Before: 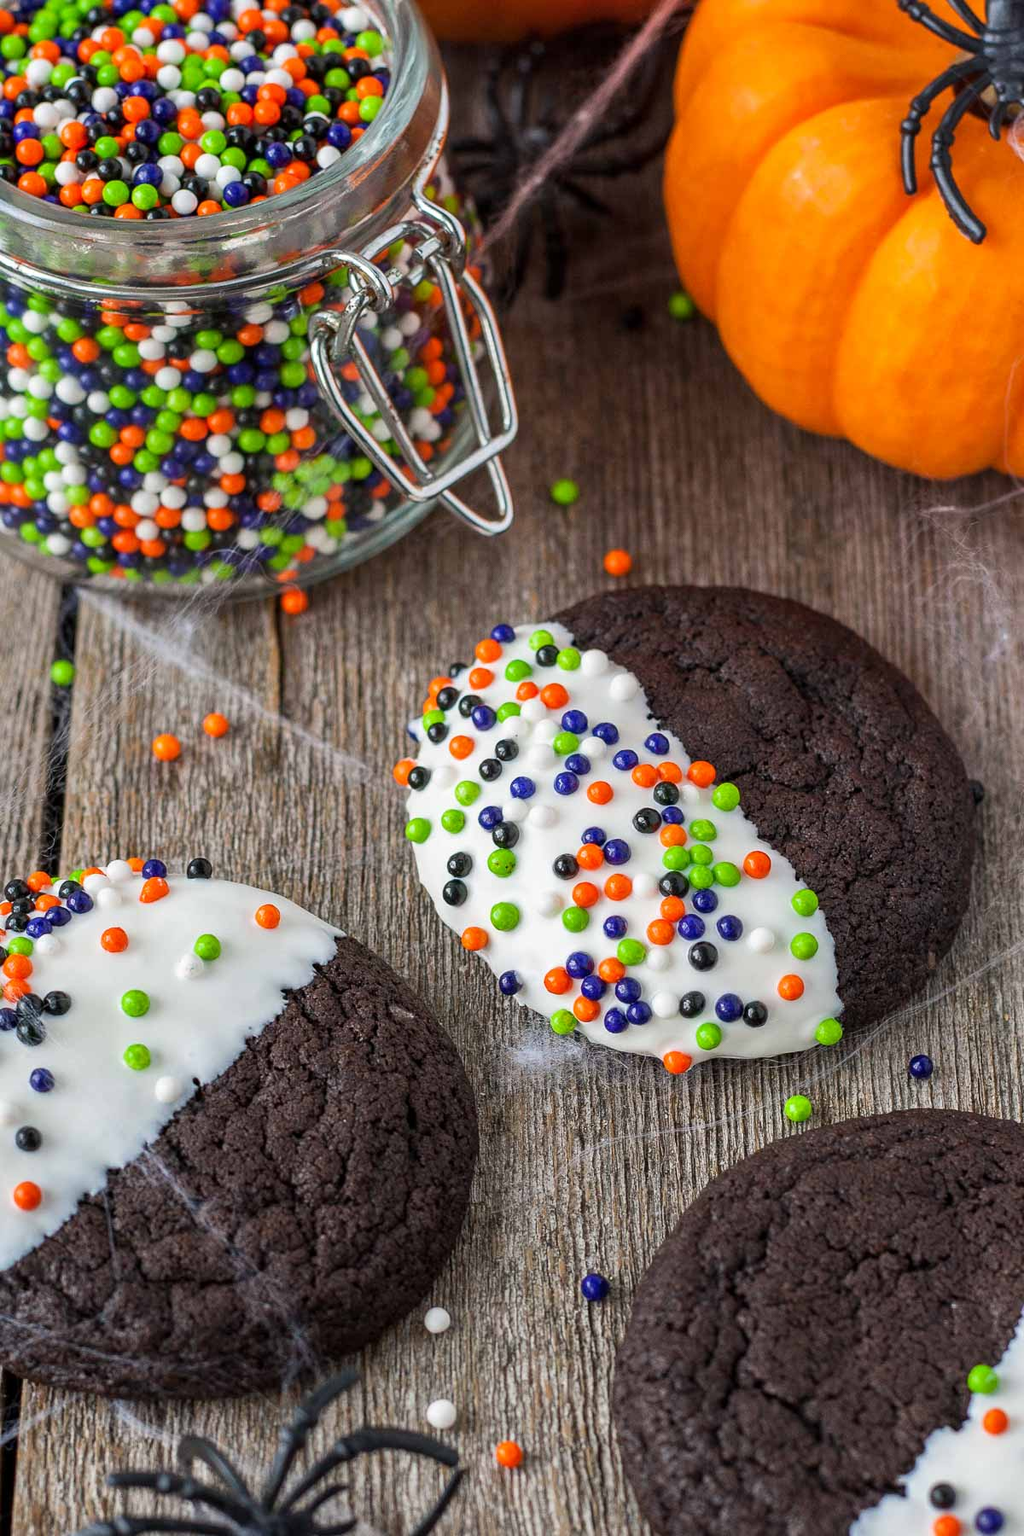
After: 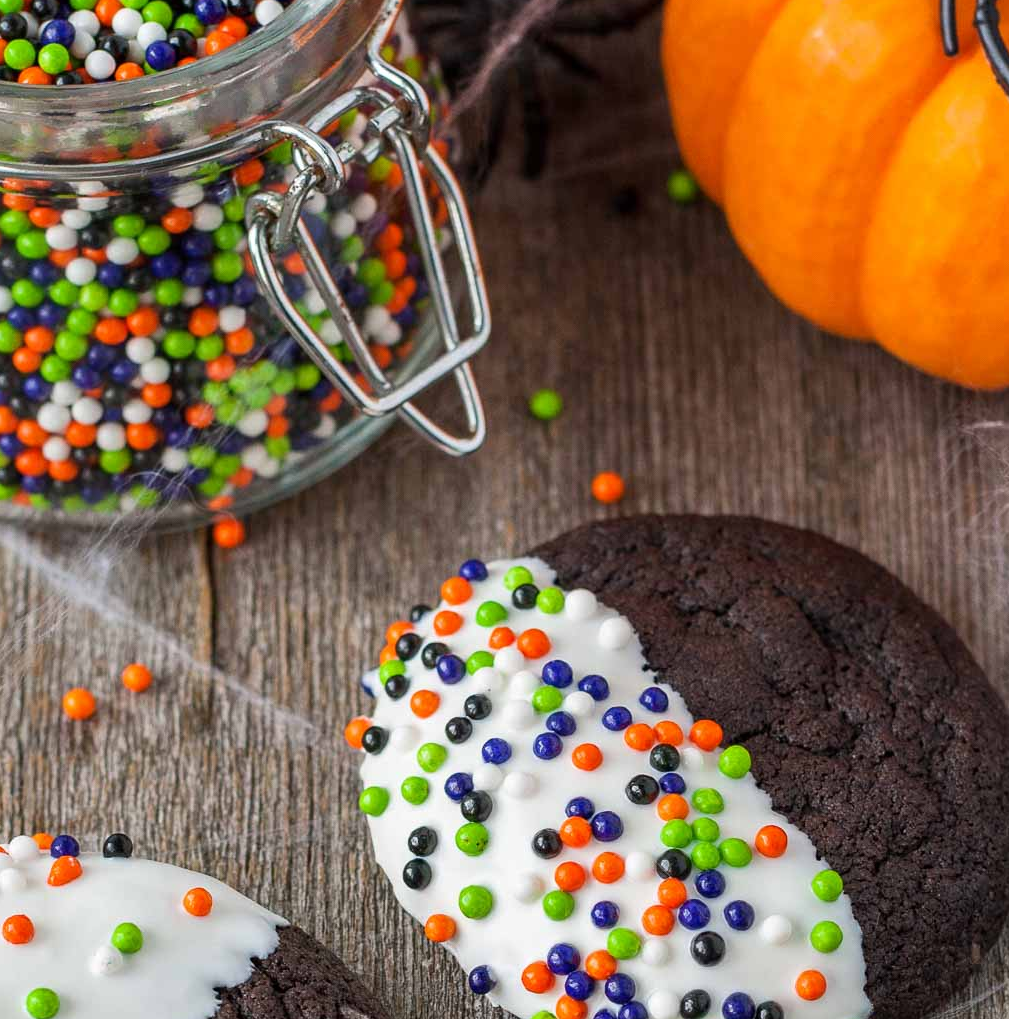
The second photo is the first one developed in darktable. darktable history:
crop and rotate: left 9.704%, top 9.609%, right 6.168%, bottom 33.778%
